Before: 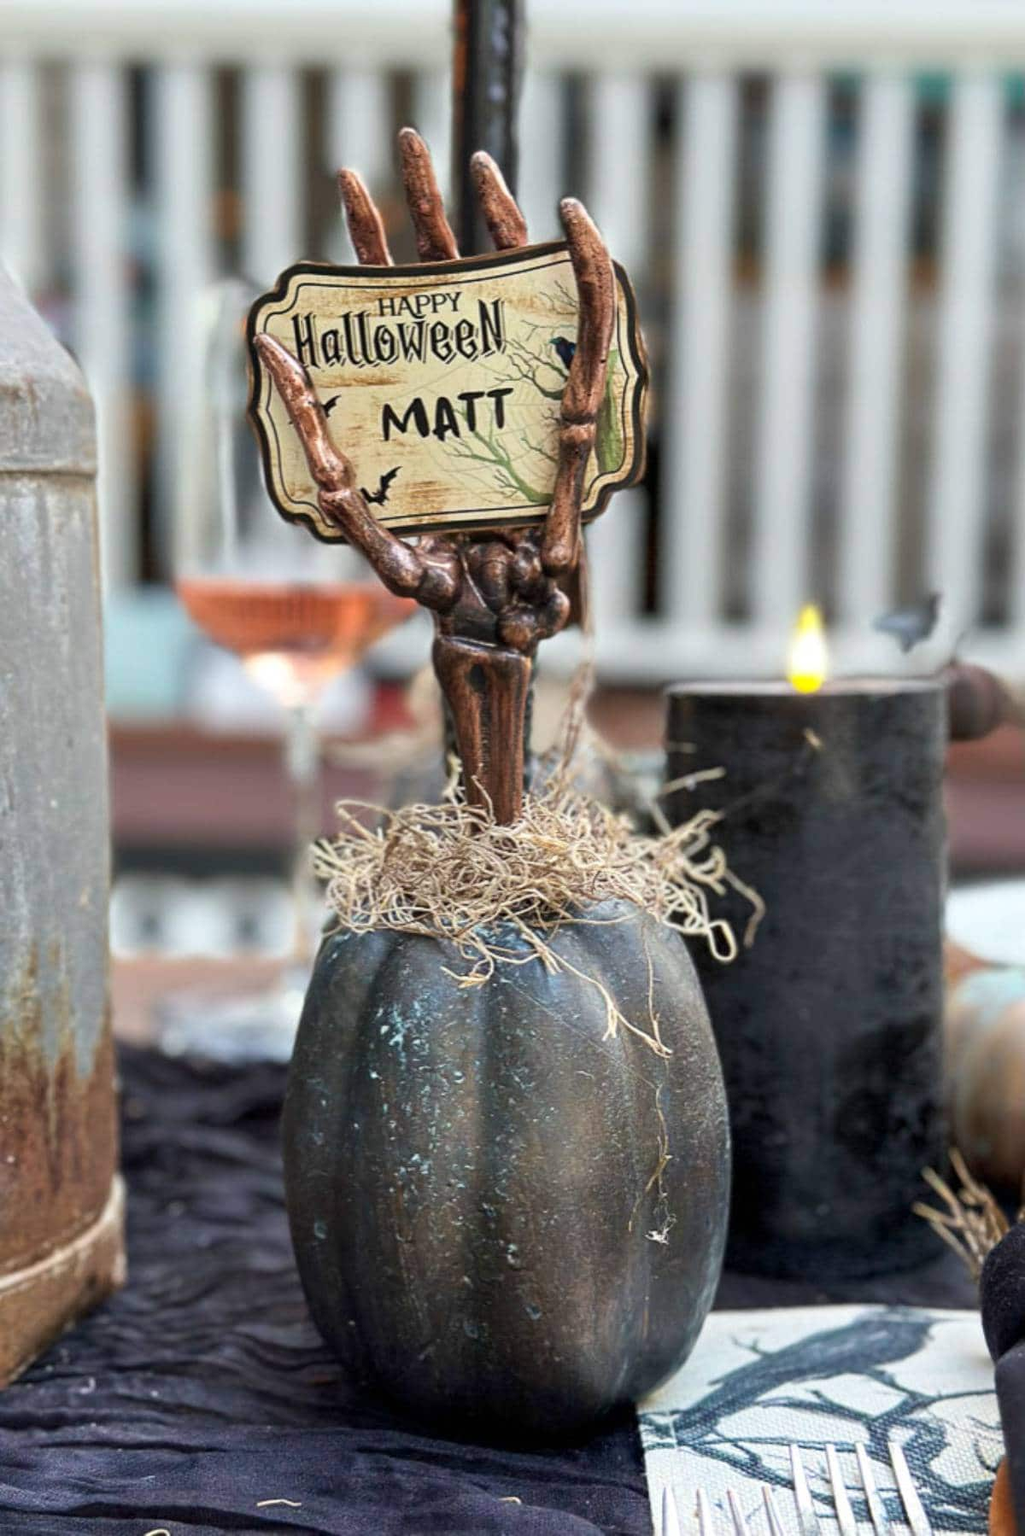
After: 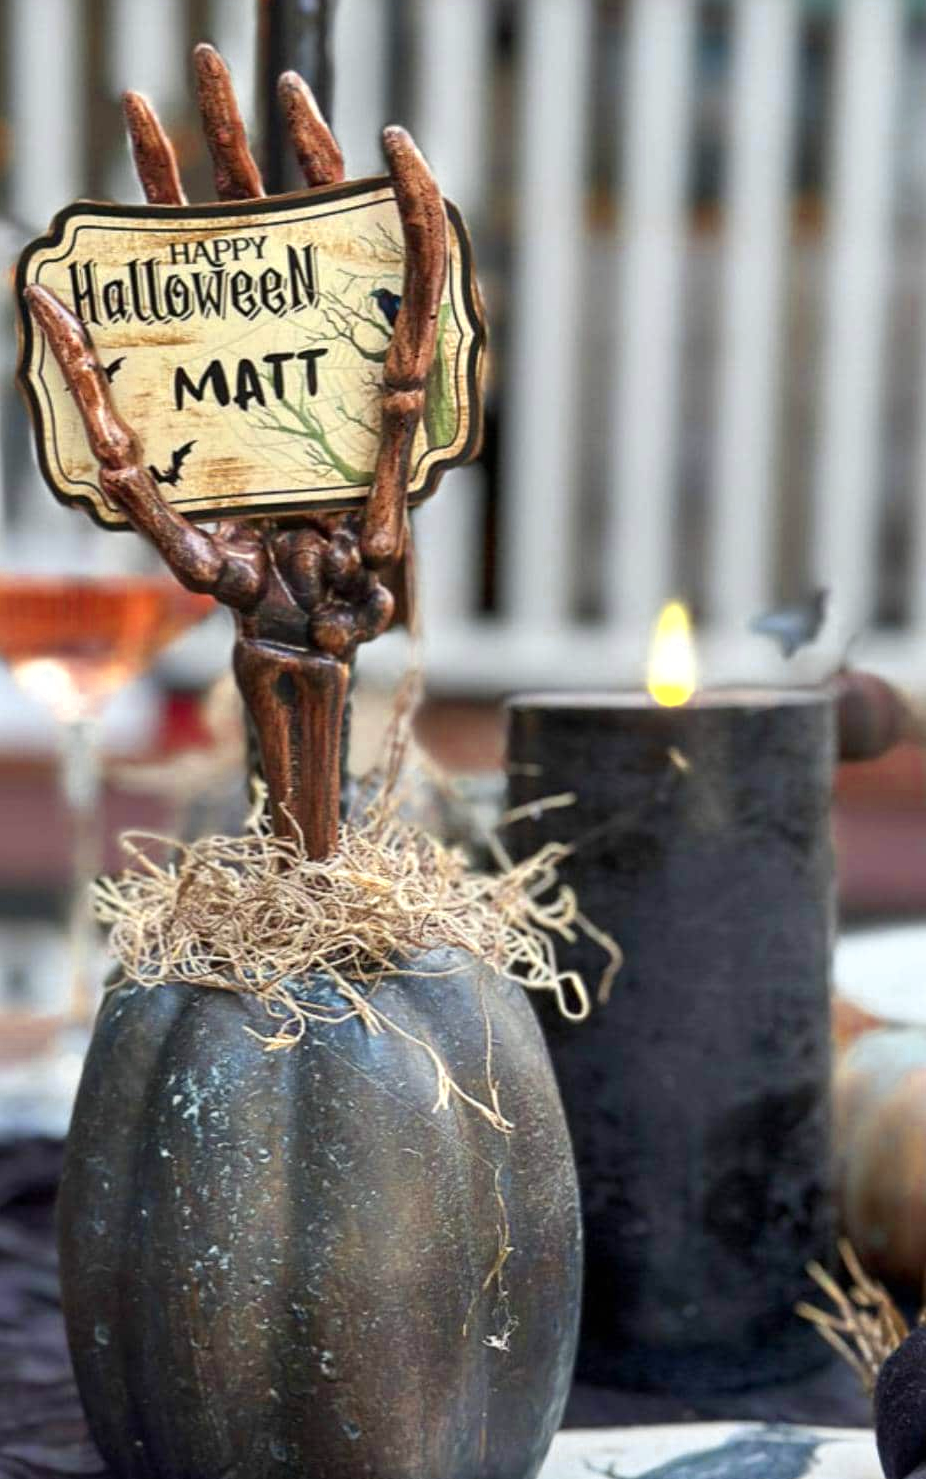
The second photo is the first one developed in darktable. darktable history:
crop: left 22.828%, top 5.907%, bottom 11.873%
color zones: curves: ch0 [(0.004, 0.305) (0.261, 0.623) (0.389, 0.399) (0.708, 0.571) (0.947, 0.34)]; ch1 [(0.025, 0.645) (0.229, 0.584) (0.326, 0.551) (0.484, 0.262) (0.757, 0.643)]
